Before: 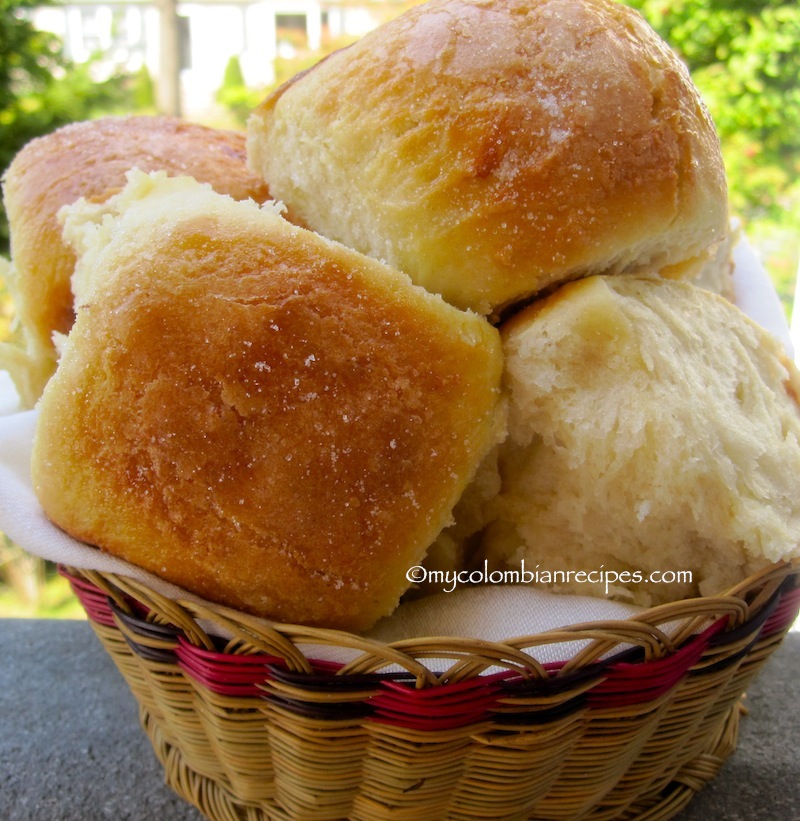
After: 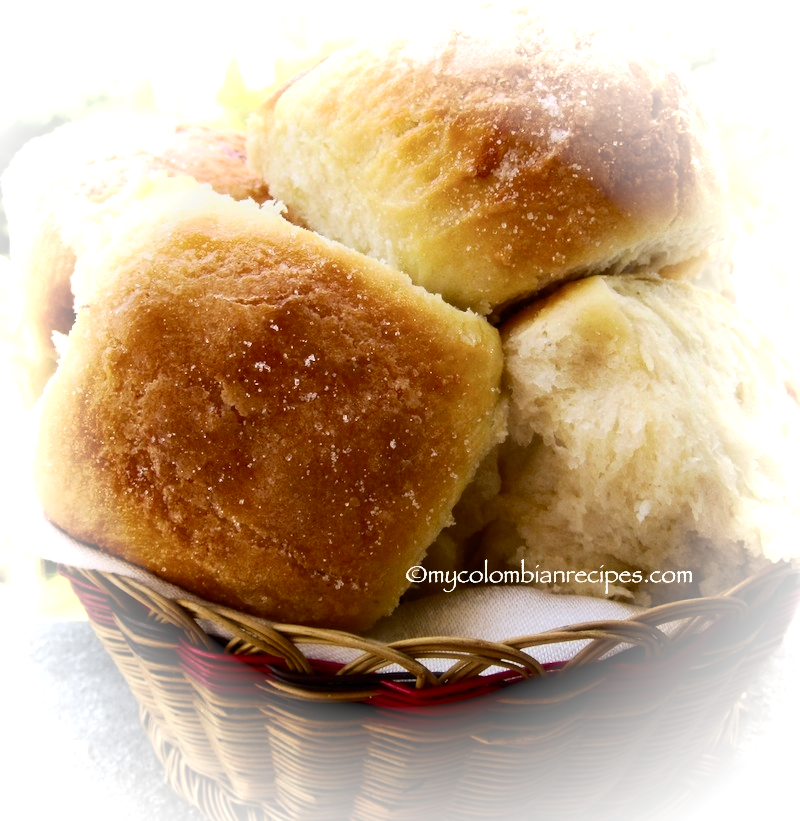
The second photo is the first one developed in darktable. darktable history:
vignetting: fall-off start 71.76%, brightness 0.993, saturation -0.493
contrast brightness saturation: contrast 0.376, brightness 0.112
